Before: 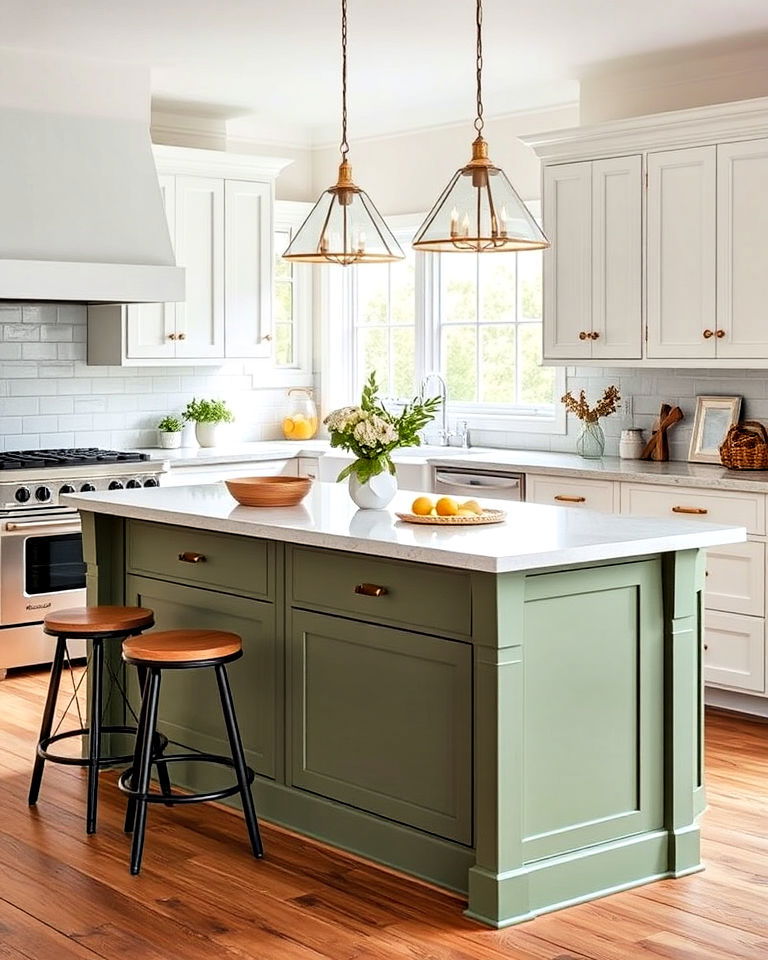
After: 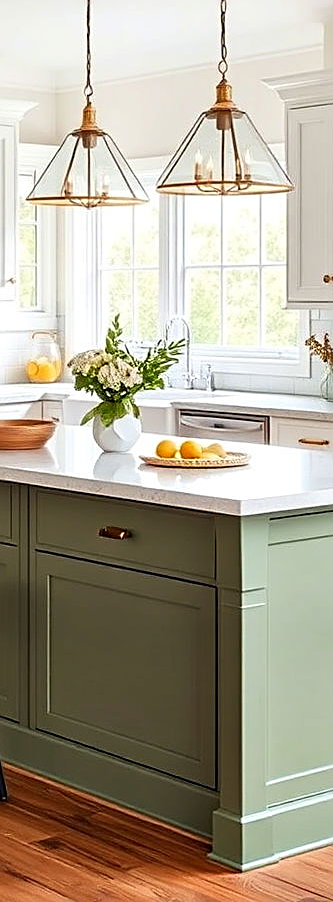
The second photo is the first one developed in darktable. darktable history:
sharpen: on, module defaults
crop: left 33.452%, top 6.025%, right 23.155%
